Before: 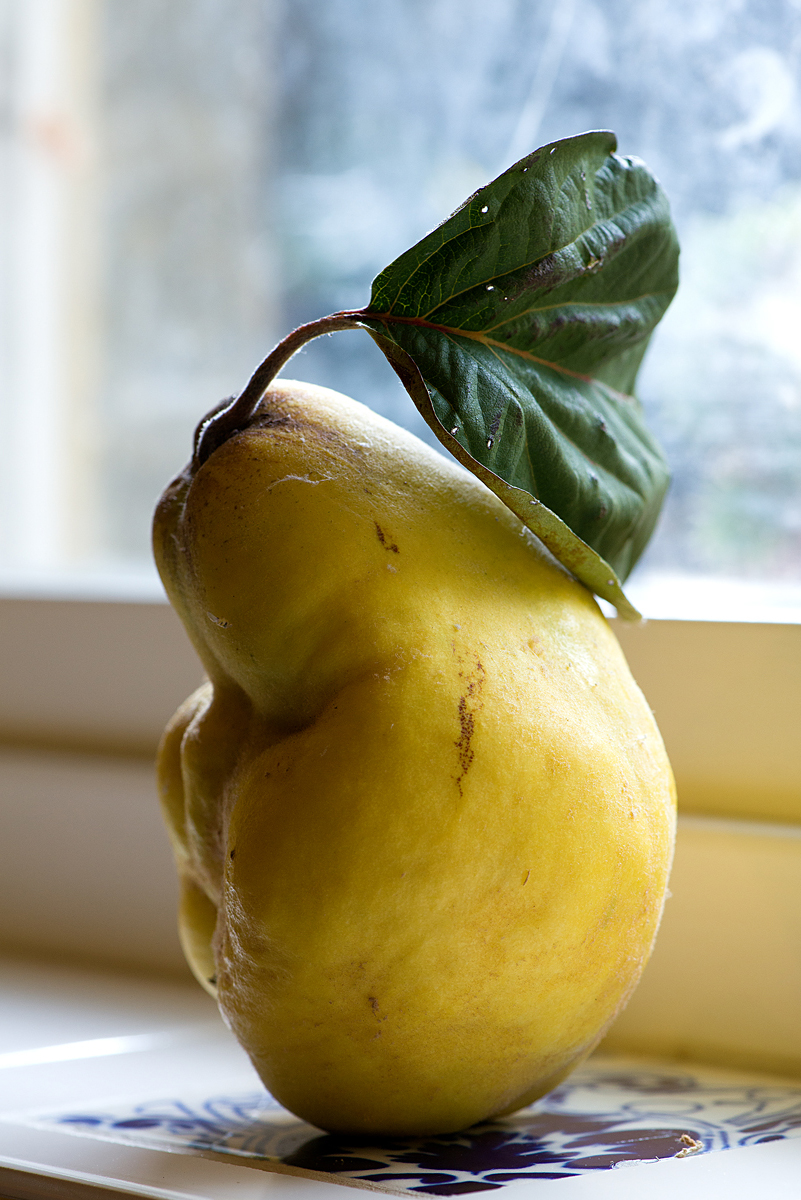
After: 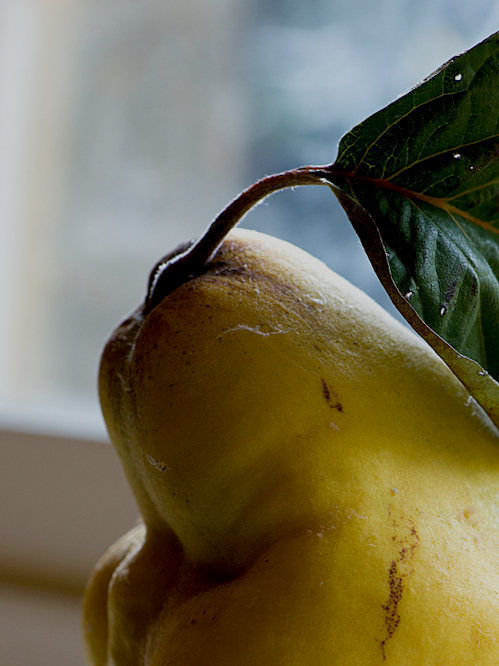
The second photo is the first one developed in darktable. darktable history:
exposure: black level correction 0.009, exposure -0.637 EV, compensate highlight preservation false
crop and rotate: angle -4.99°, left 2.122%, top 6.945%, right 27.566%, bottom 30.519%
